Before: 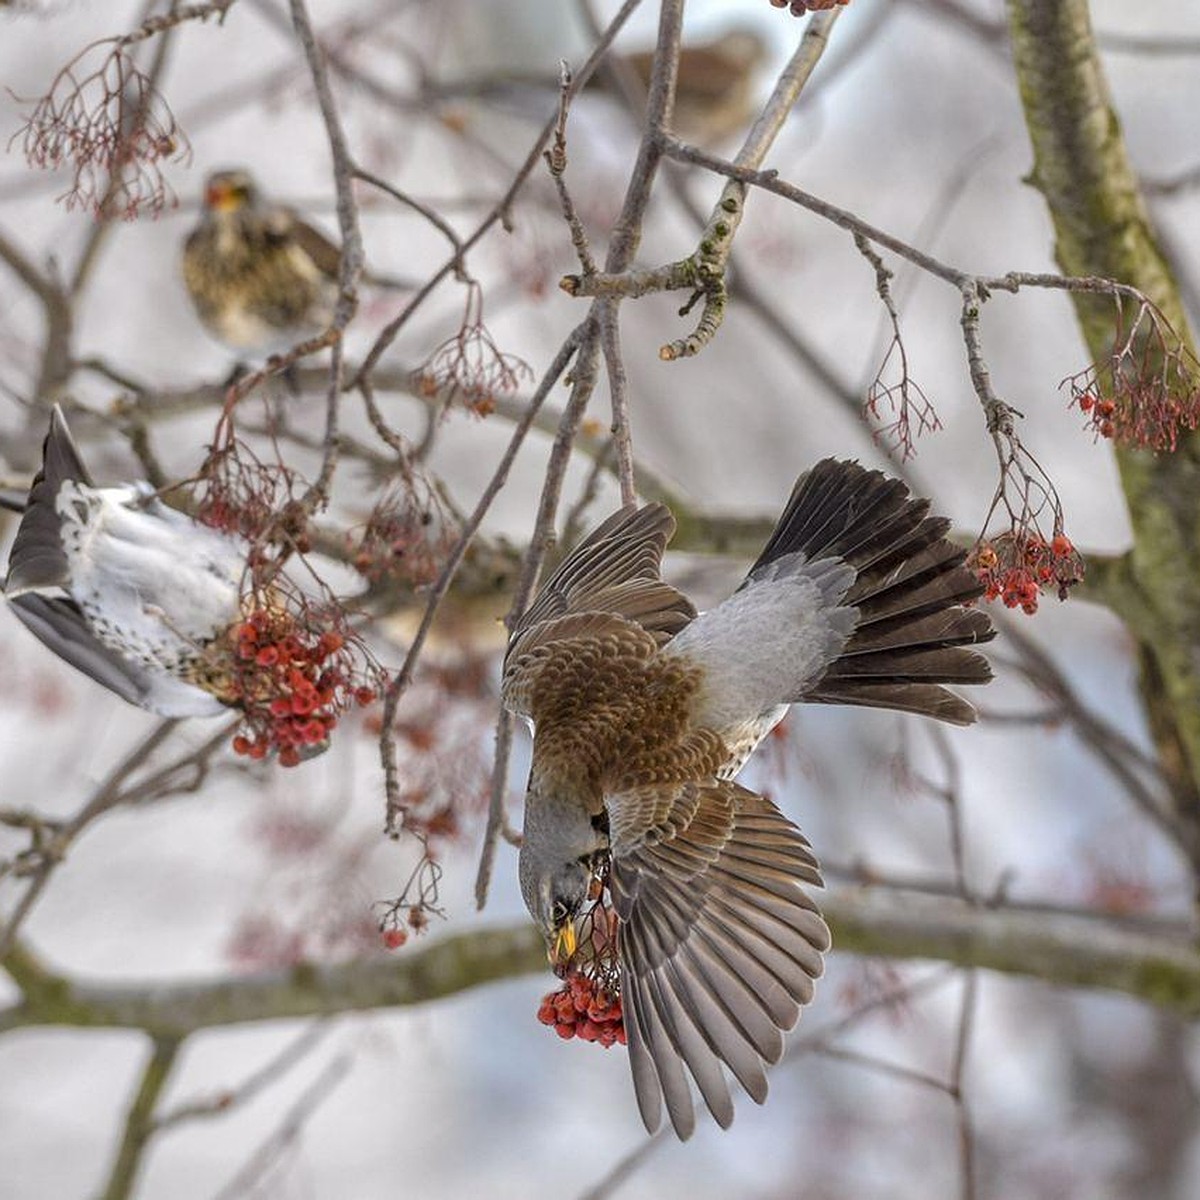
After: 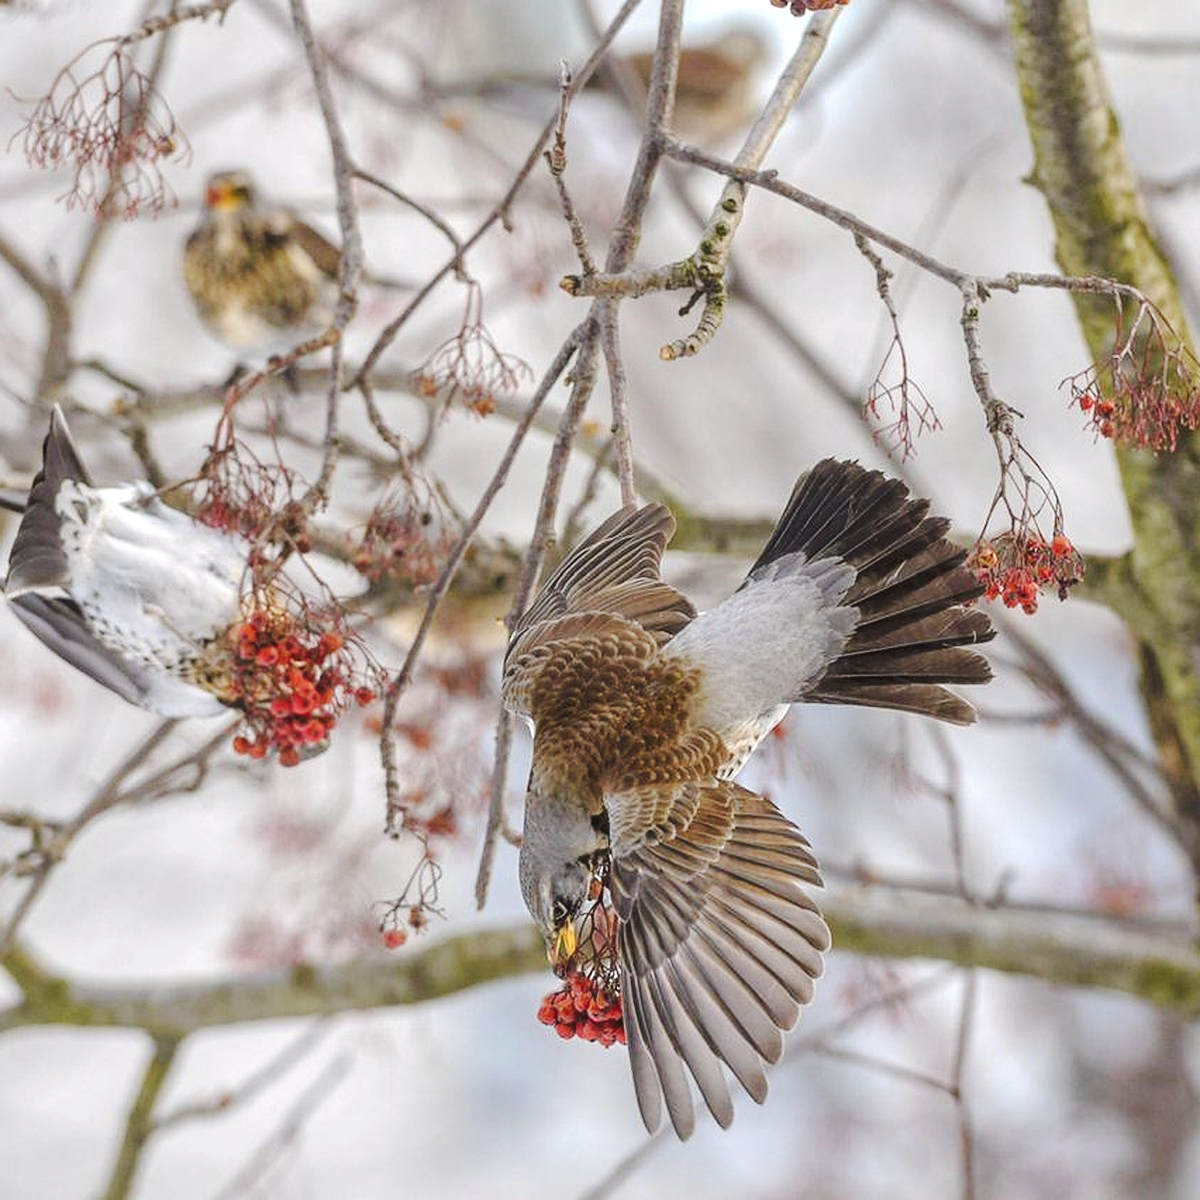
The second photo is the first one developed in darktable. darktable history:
exposure: exposure 0.2 EV, compensate highlight preservation false
tone curve: curves: ch0 [(0, 0) (0.003, 0.06) (0.011, 0.071) (0.025, 0.085) (0.044, 0.104) (0.069, 0.123) (0.1, 0.146) (0.136, 0.167) (0.177, 0.205) (0.224, 0.248) (0.277, 0.309) (0.335, 0.384) (0.399, 0.467) (0.468, 0.553) (0.543, 0.633) (0.623, 0.698) (0.709, 0.769) (0.801, 0.841) (0.898, 0.912) (1, 1)], preserve colors none
